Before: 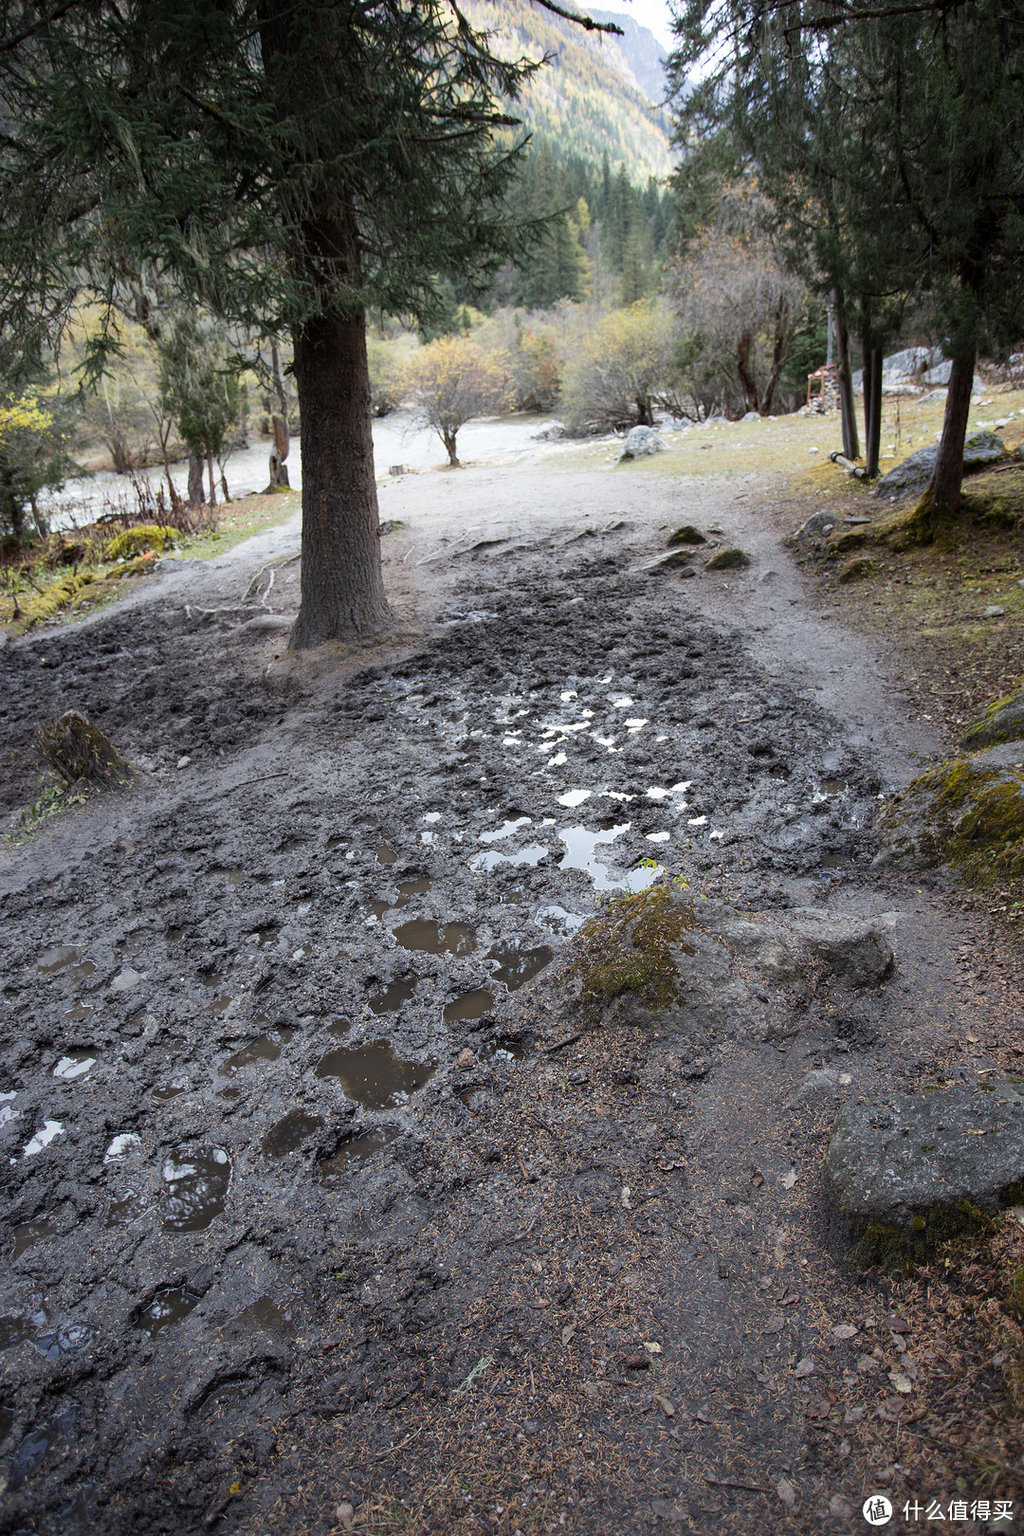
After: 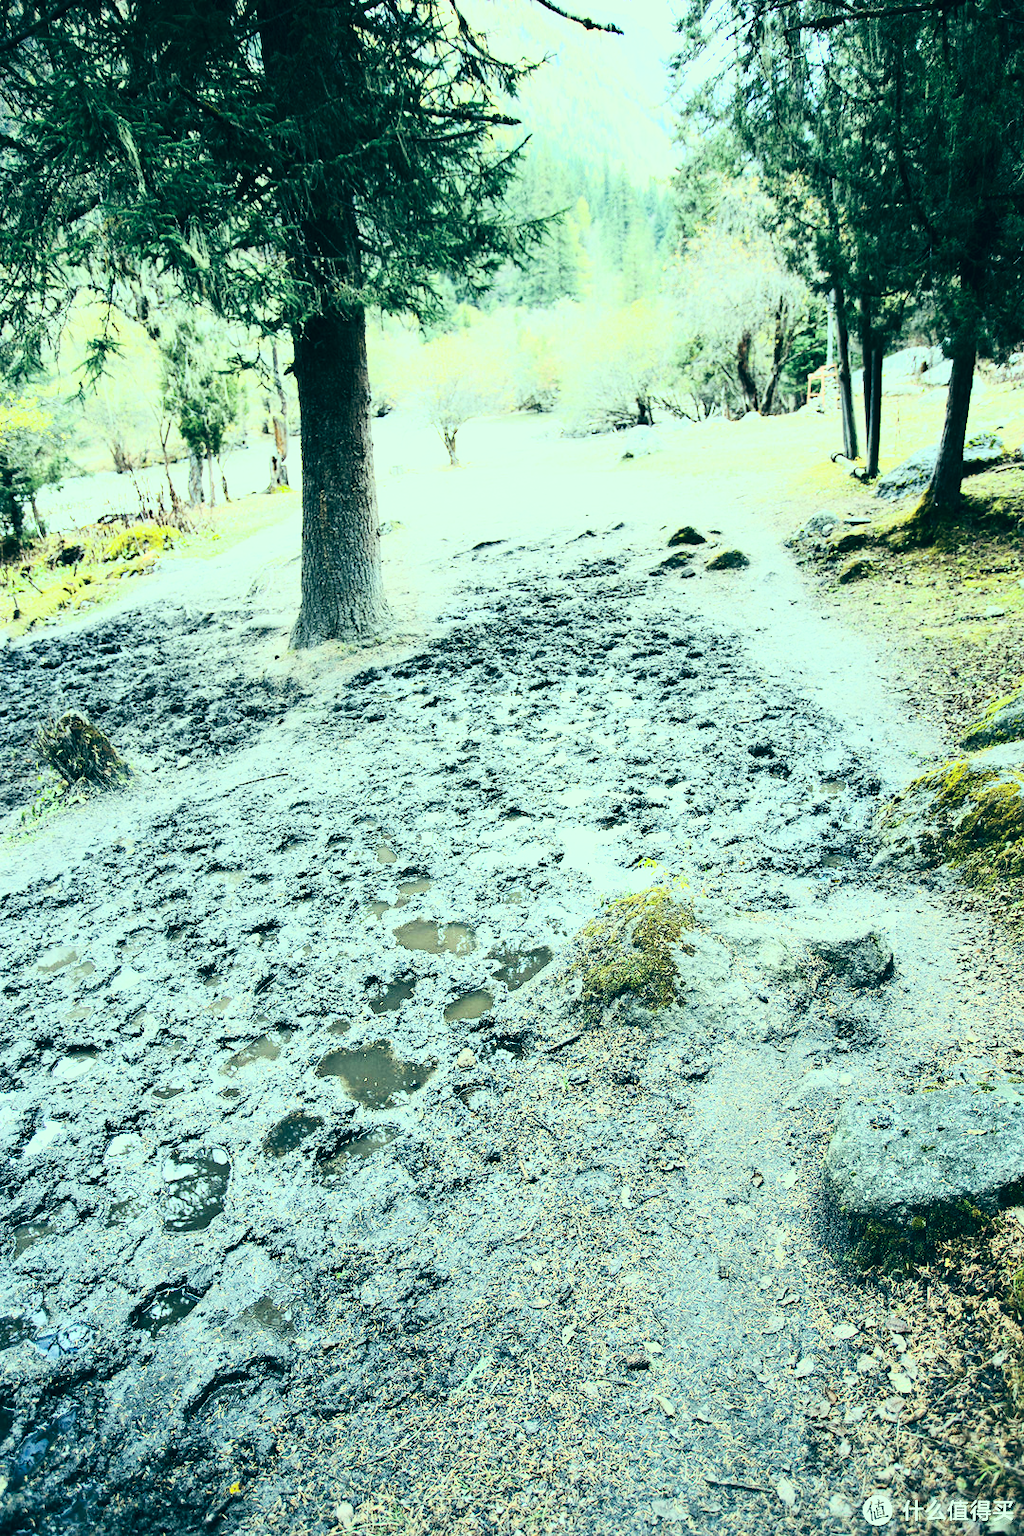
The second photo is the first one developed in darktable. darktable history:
color correction: highlights a* -19.33, highlights b* 9.8, shadows a* -20.53, shadows b* -10.39
base curve: curves: ch0 [(0, 0) (0.032, 0.037) (0.105, 0.228) (0.435, 0.76) (0.856, 0.983) (1, 1)], preserve colors none
tone curve: curves: ch0 [(0, 0) (0.003, 0.003) (0.011, 0.012) (0.025, 0.027) (0.044, 0.048) (0.069, 0.074) (0.1, 0.117) (0.136, 0.177) (0.177, 0.246) (0.224, 0.324) (0.277, 0.422) (0.335, 0.531) (0.399, 0.633) (0.468, 0.733) (0.543, 0.824) (0.623, 0.895) (0.709, 0.938) (0.801, 0.961) (0.898, 0.98) (1, 1)], color space Lab, independent channels, preserve colors none
